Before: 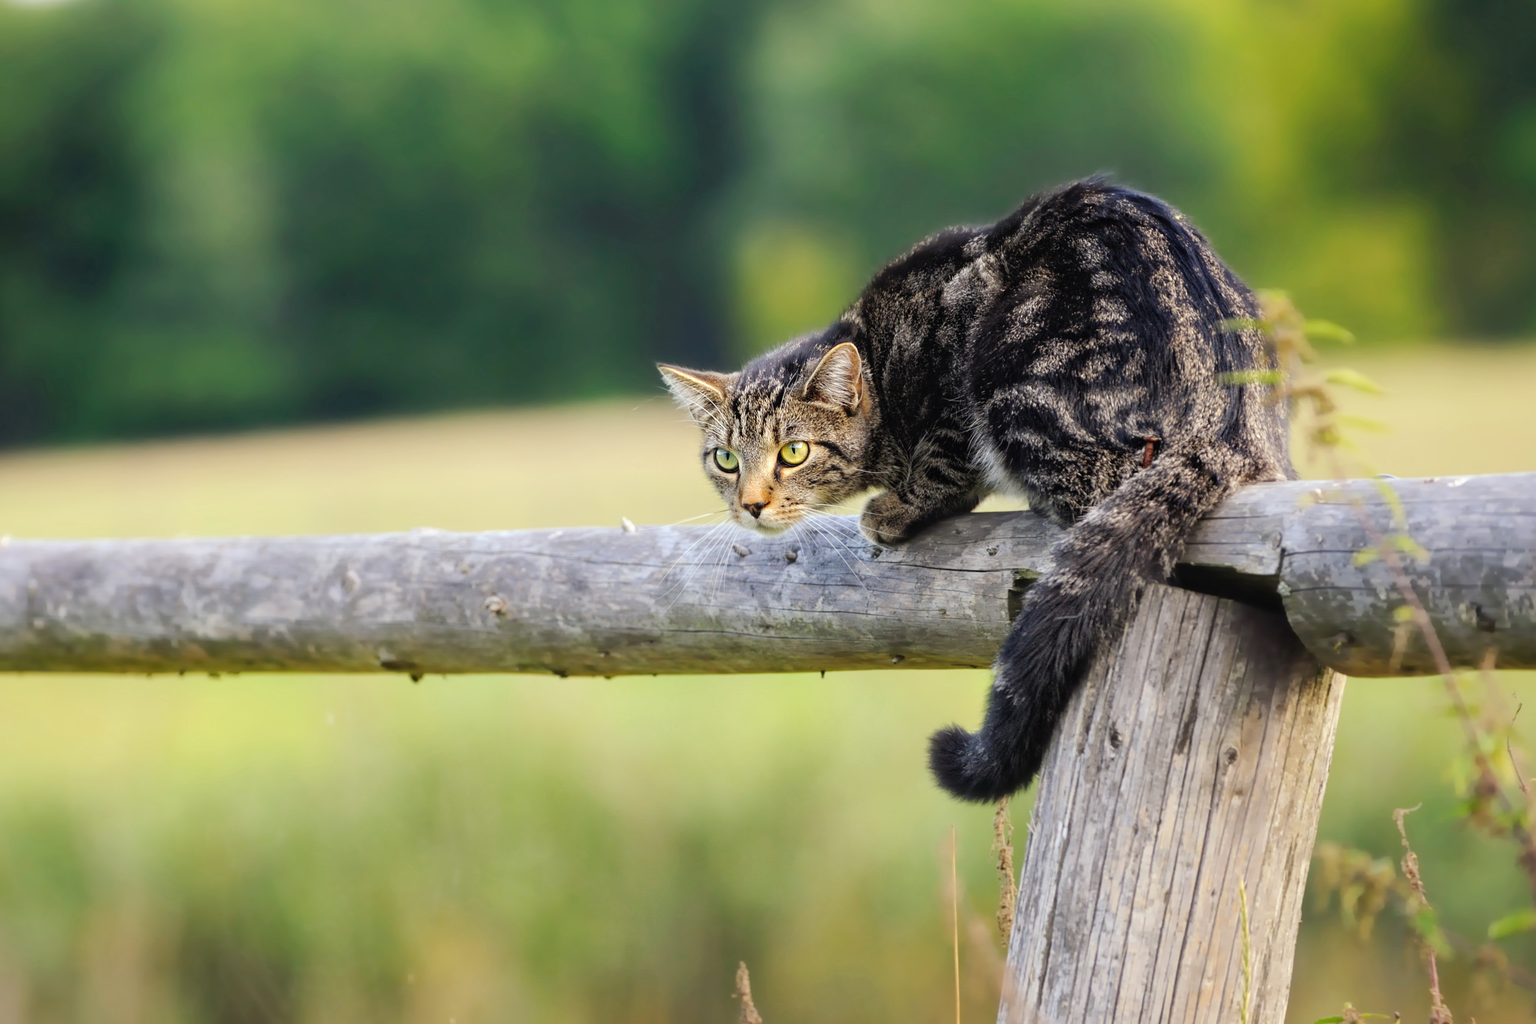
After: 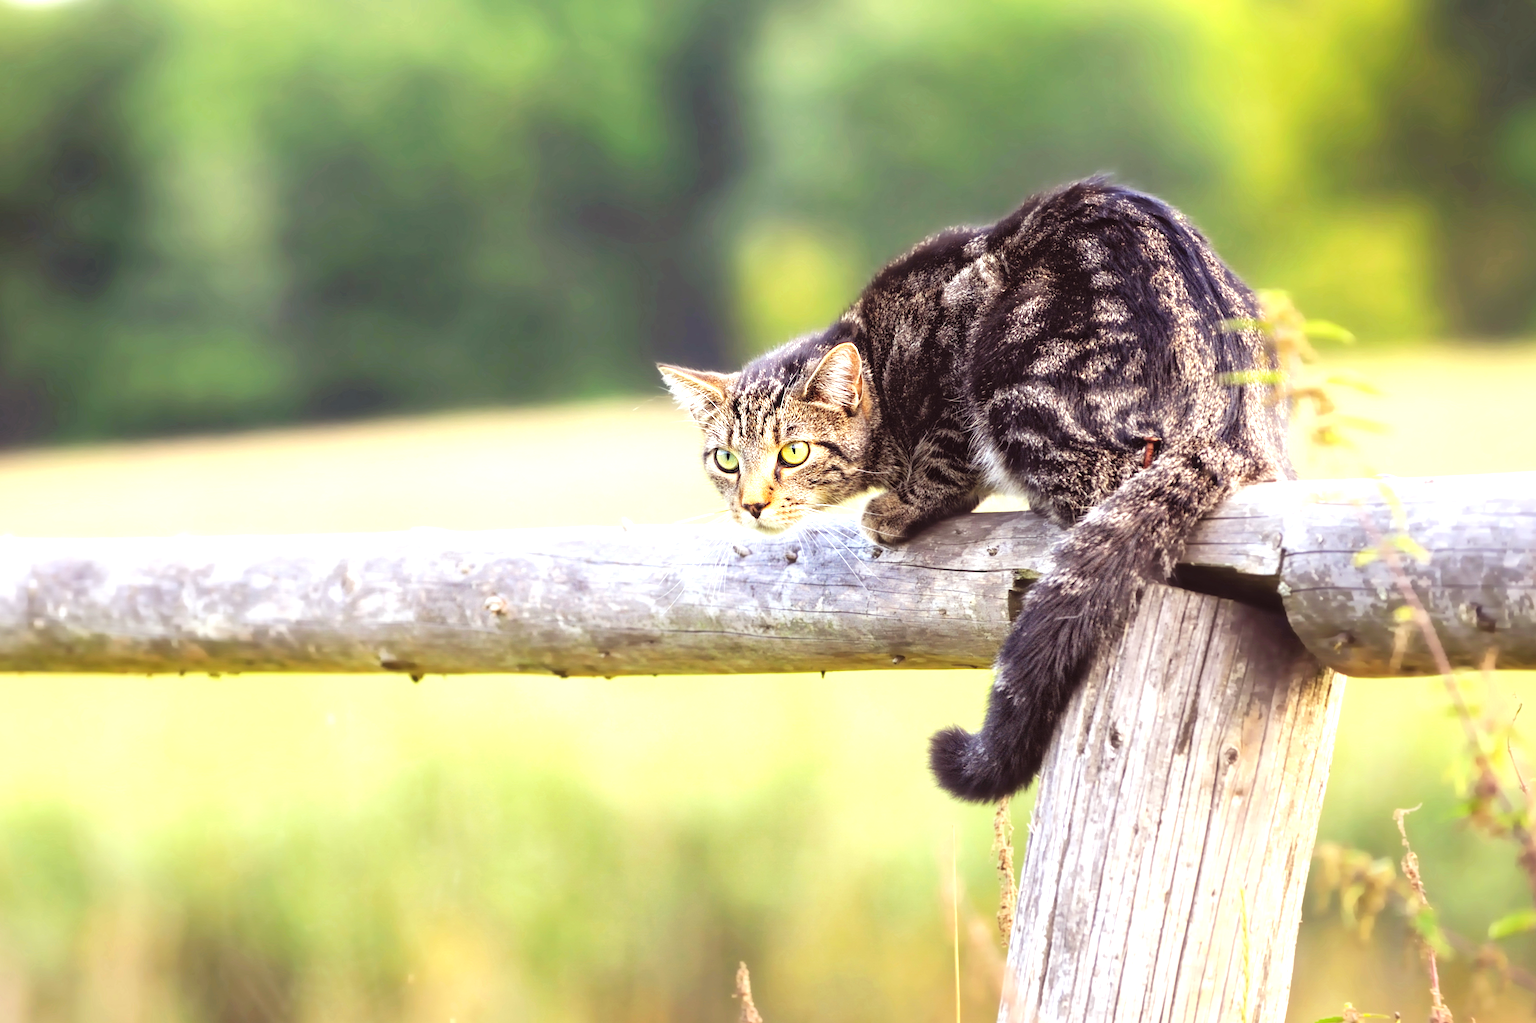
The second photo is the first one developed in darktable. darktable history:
tone equalizer: on, module defaults
exposure: black level correction 0, exposure 1.1 EV, compensate exposure bias true, compensate highlight preservation false
rgb levels: mode RGB, independent channels, levels [[0, 0.474, 1], [0, 0.5, 1], [0, 0.5, 1]]
